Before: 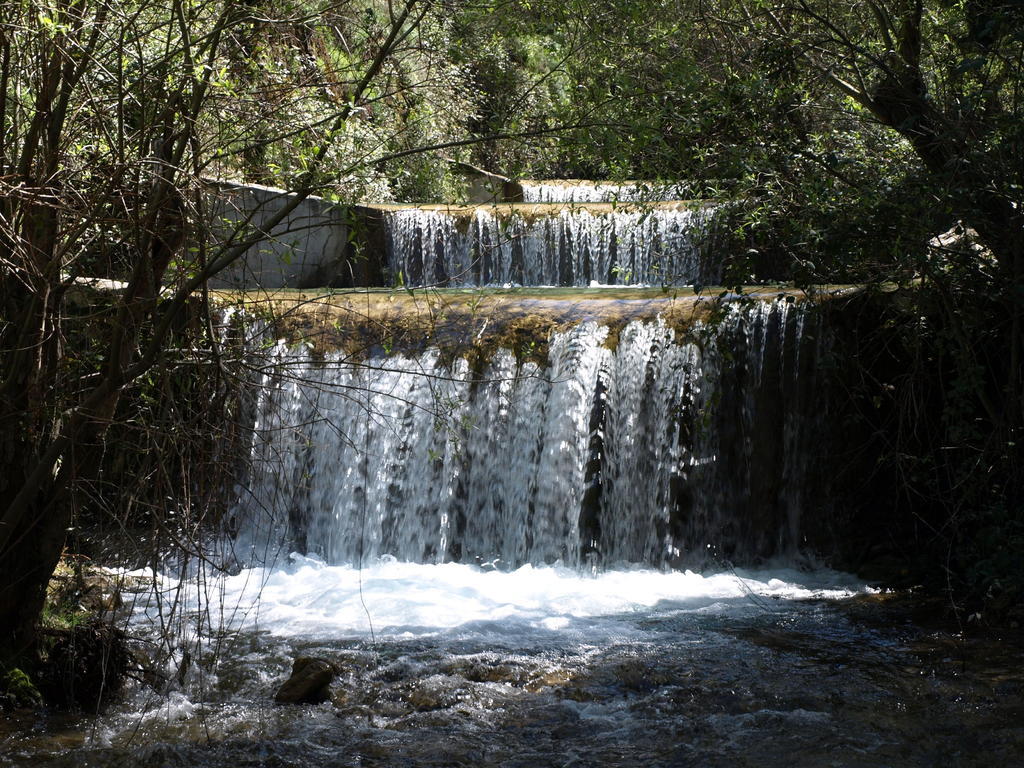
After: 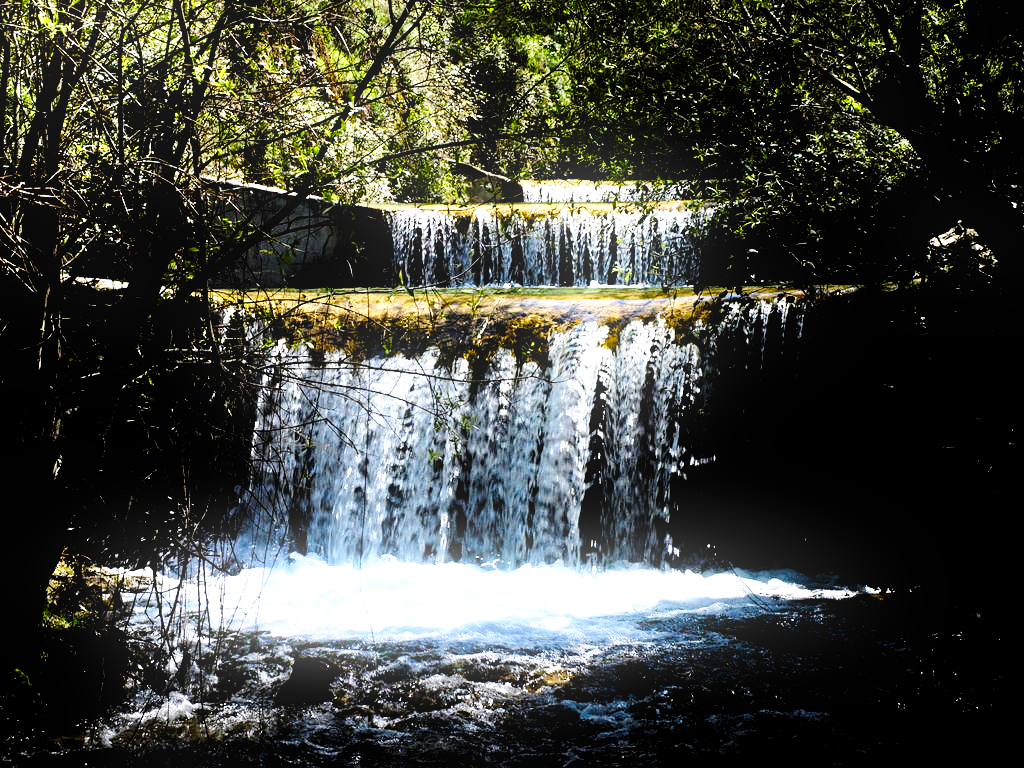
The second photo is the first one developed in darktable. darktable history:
bloom: size 9%, threshold 100%, strength 7%
levels: levels [0.116, 0.574, 1]
color contrast: green-magenta contrast 1.55, blue-yellow contrast 1.83
base curve: curves: ch0 [(0, 0) (0.036, 0.025) (0.121, 0.166) (0.206, 0.329) (0.605, 0.79) (1, 1)], preserve colors none
tone equalizer: -8 EV -0.75 EV, -7 EV -0.7 EV, -6 EV -0.6 EV, -5 EV -0.4 EV, -3 EV 0.4 EV, -2 EV 0.6 EV, -1 EV 0.7 EV, +0 EV 0.75 EV, edges refinement/feathering 500, mask exposure compensation -1.57 EV, preserve details no
